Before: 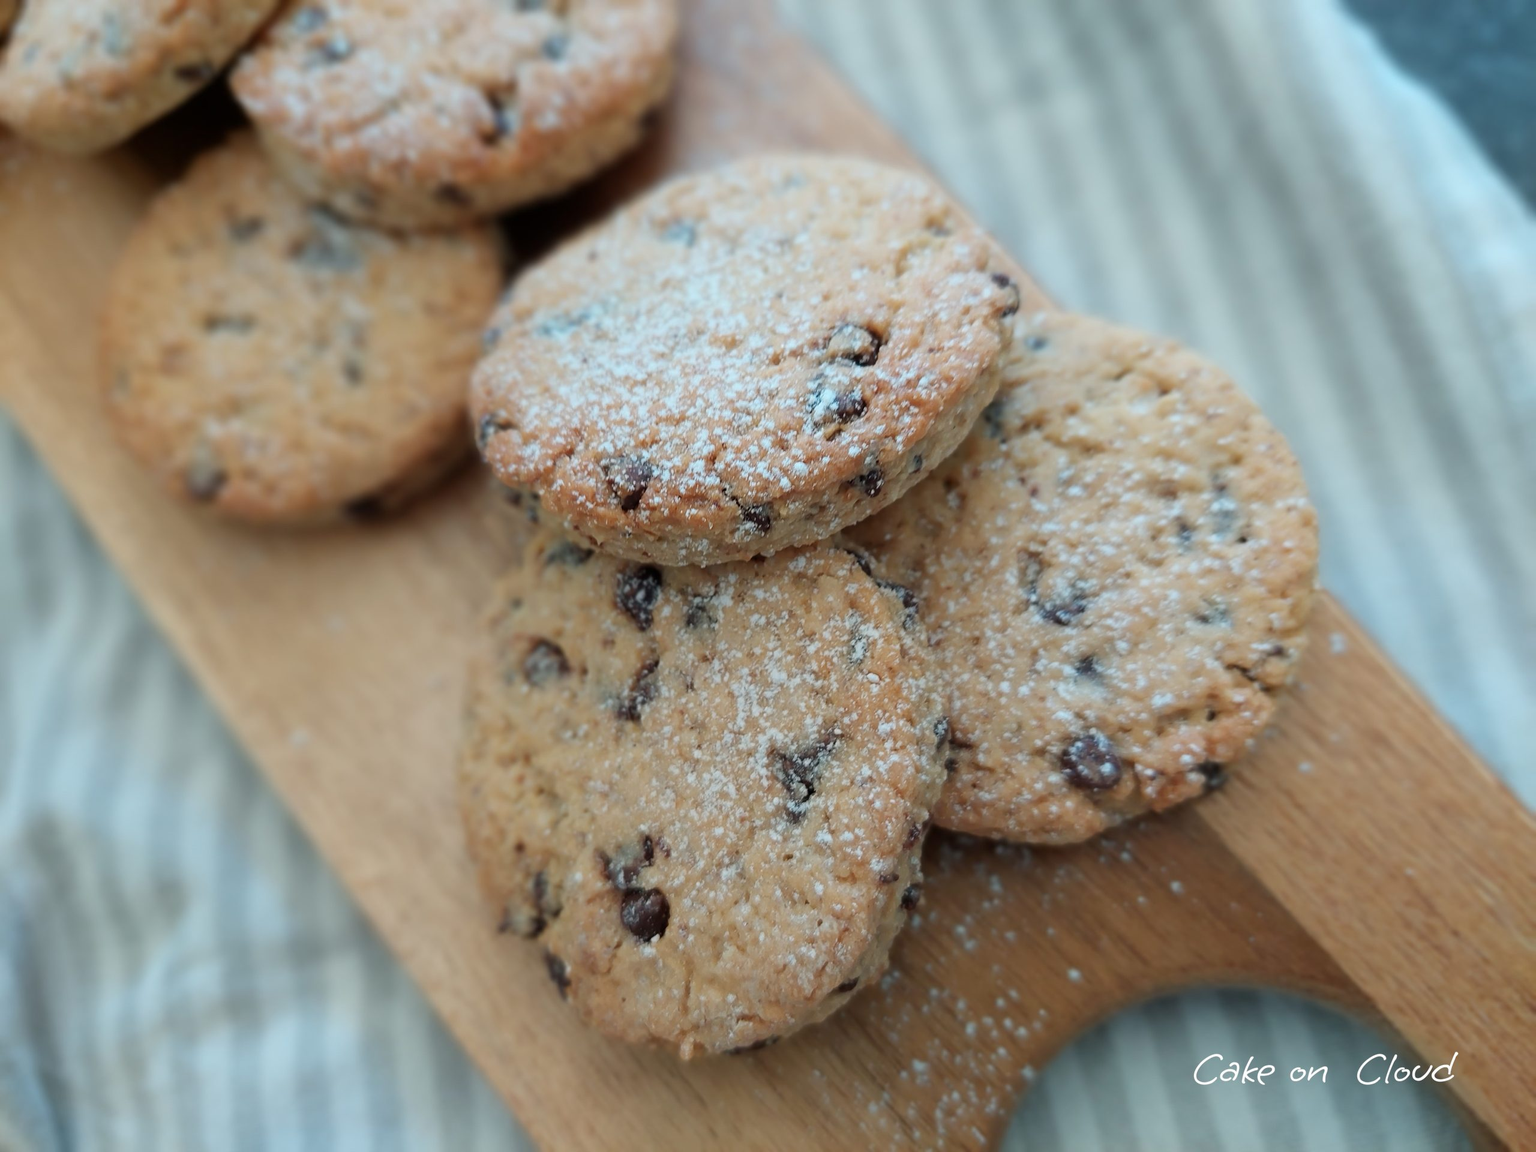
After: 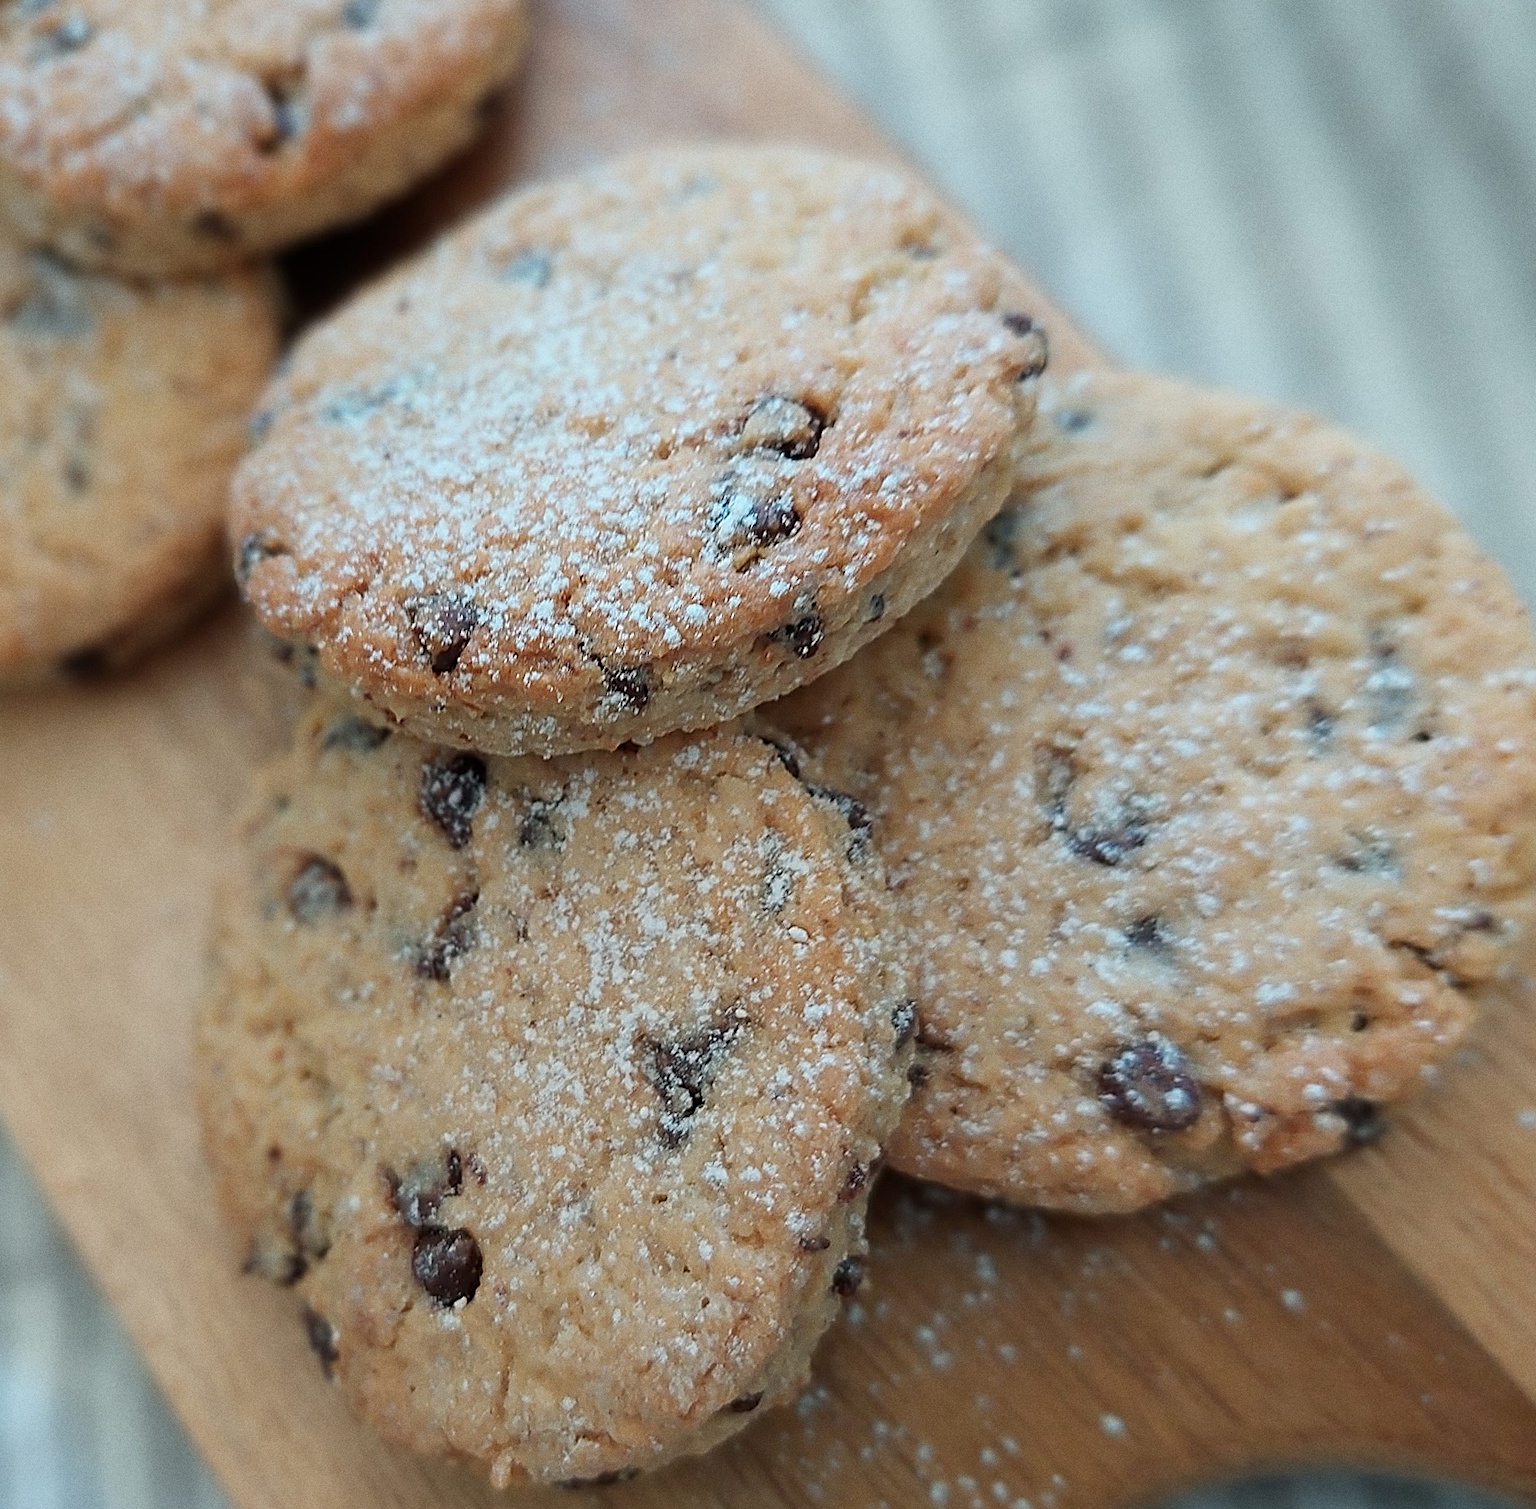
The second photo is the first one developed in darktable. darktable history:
grain: coarseness 0.09 ISO
crop and rotate: left 14.436%, right 18.898%
sharpen: radius 1.685, amount 1.294
rotate and perspective: rotation 1.69°, lens shift (vertical) -0.023, lens shift (horizontal) -0.291, crop left 0.025, crop right 0.988, crop top 0.092, crop bottom 0.842
